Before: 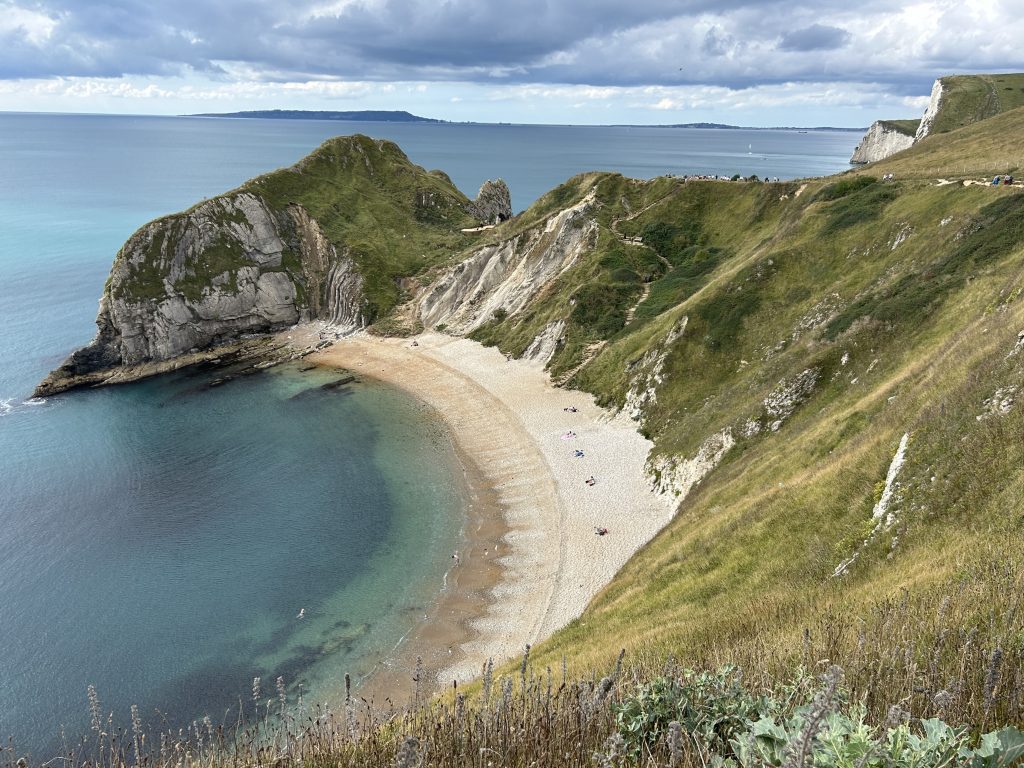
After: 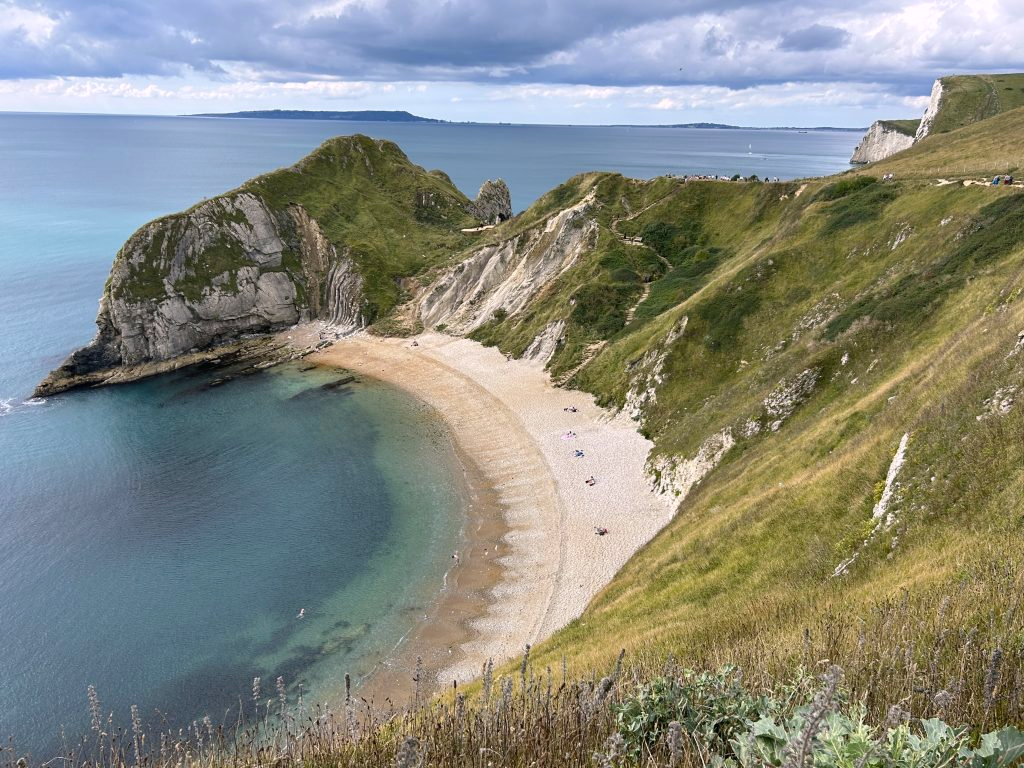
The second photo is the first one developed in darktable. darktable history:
color balance rgb: shadows lift › hue 87.29°, highlights gain › chroma 1.522%, highlights gain › hue 309.39°, linear chroma grading › global chroma 9.737%, perceptual saturation grading › global saturation 0.565%, global vibrance 9.414%
